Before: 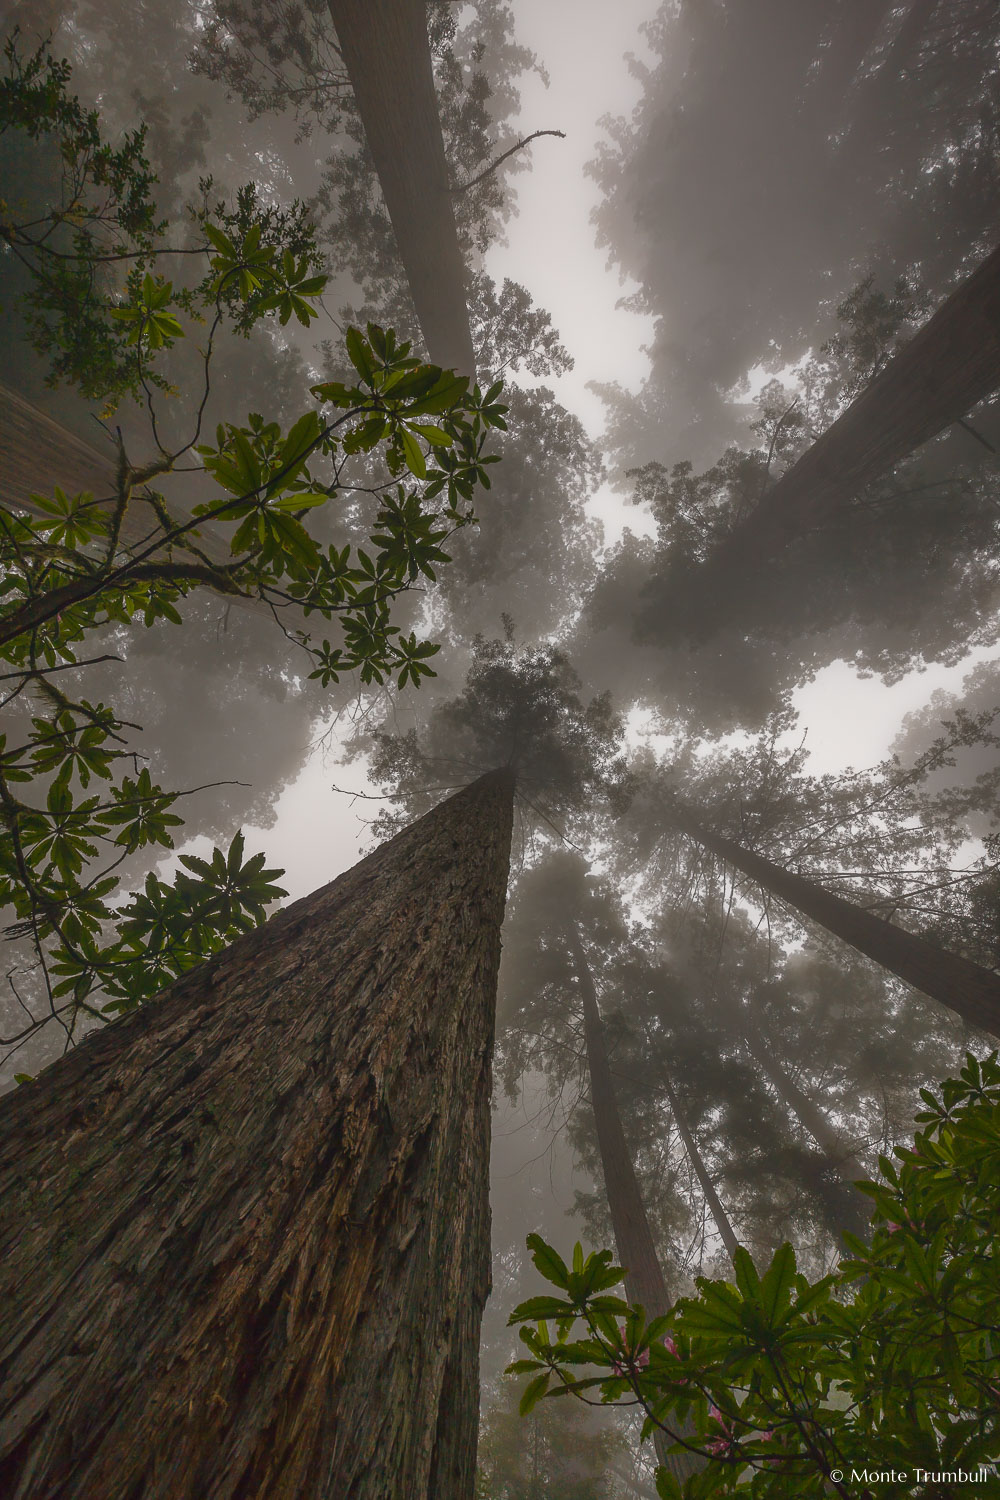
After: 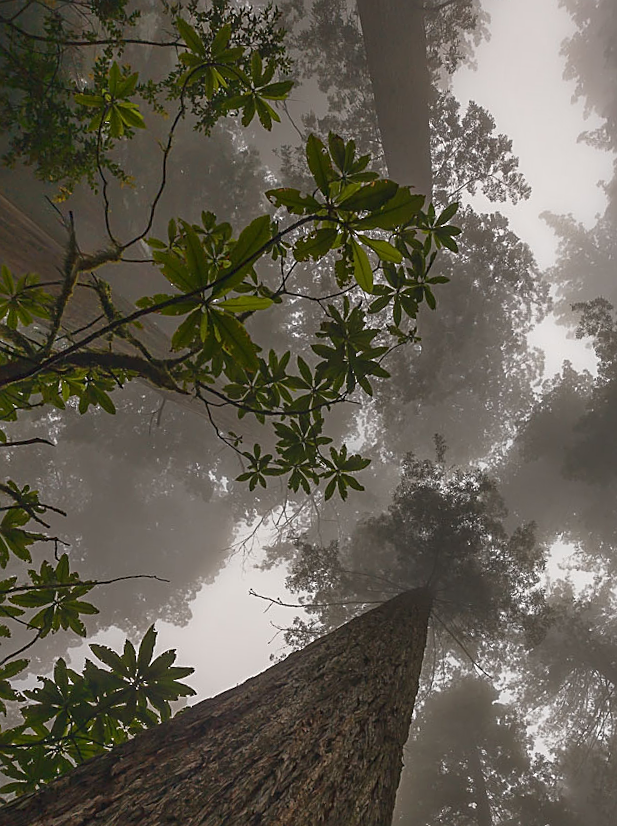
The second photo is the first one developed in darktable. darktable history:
levels: mode automatic, levels [0.012, 0.367, 0.697]
crop and rotate: angle -5.5°, left 2.216%, top 6.719%, right 27.398%, bottom 30.53%
sharpen: amount 0.564
tone equalizer: smoothing 1
